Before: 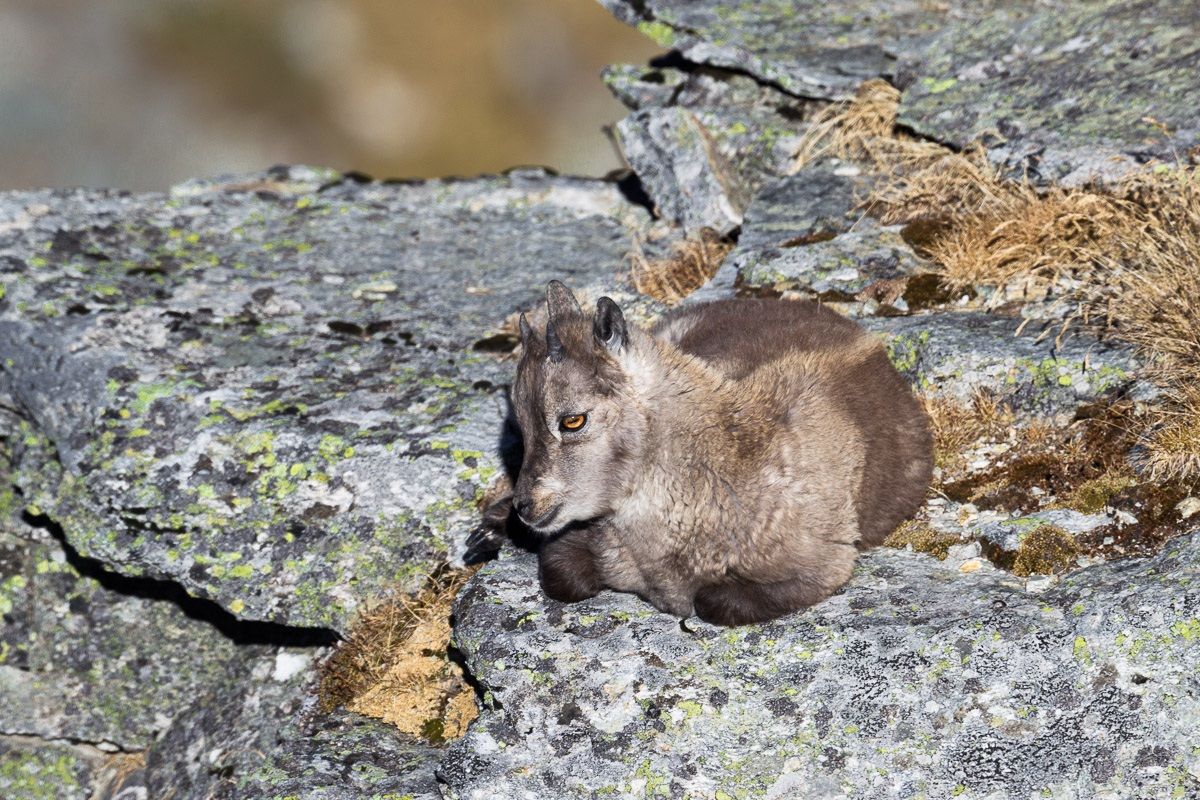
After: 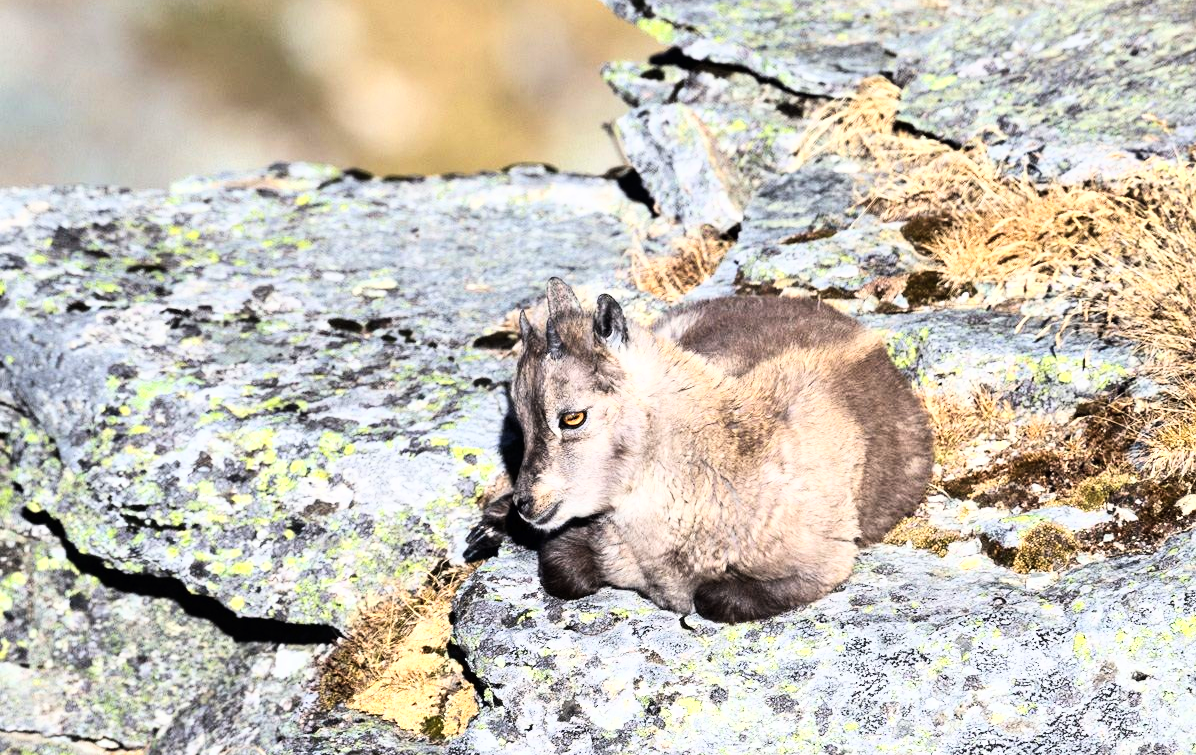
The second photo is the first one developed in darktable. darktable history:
base curve: curves: ch0 [(0, 0) (0.007, 0.004) (0.027, 0.03) (0.046, 0.07) (0.207, 0.54) (0.442, 0.872) (0.673, 0.972) (1, 1)], preserve colors average RGB
crop: top 0.404%, right 0.265%, bottom 5.103%
